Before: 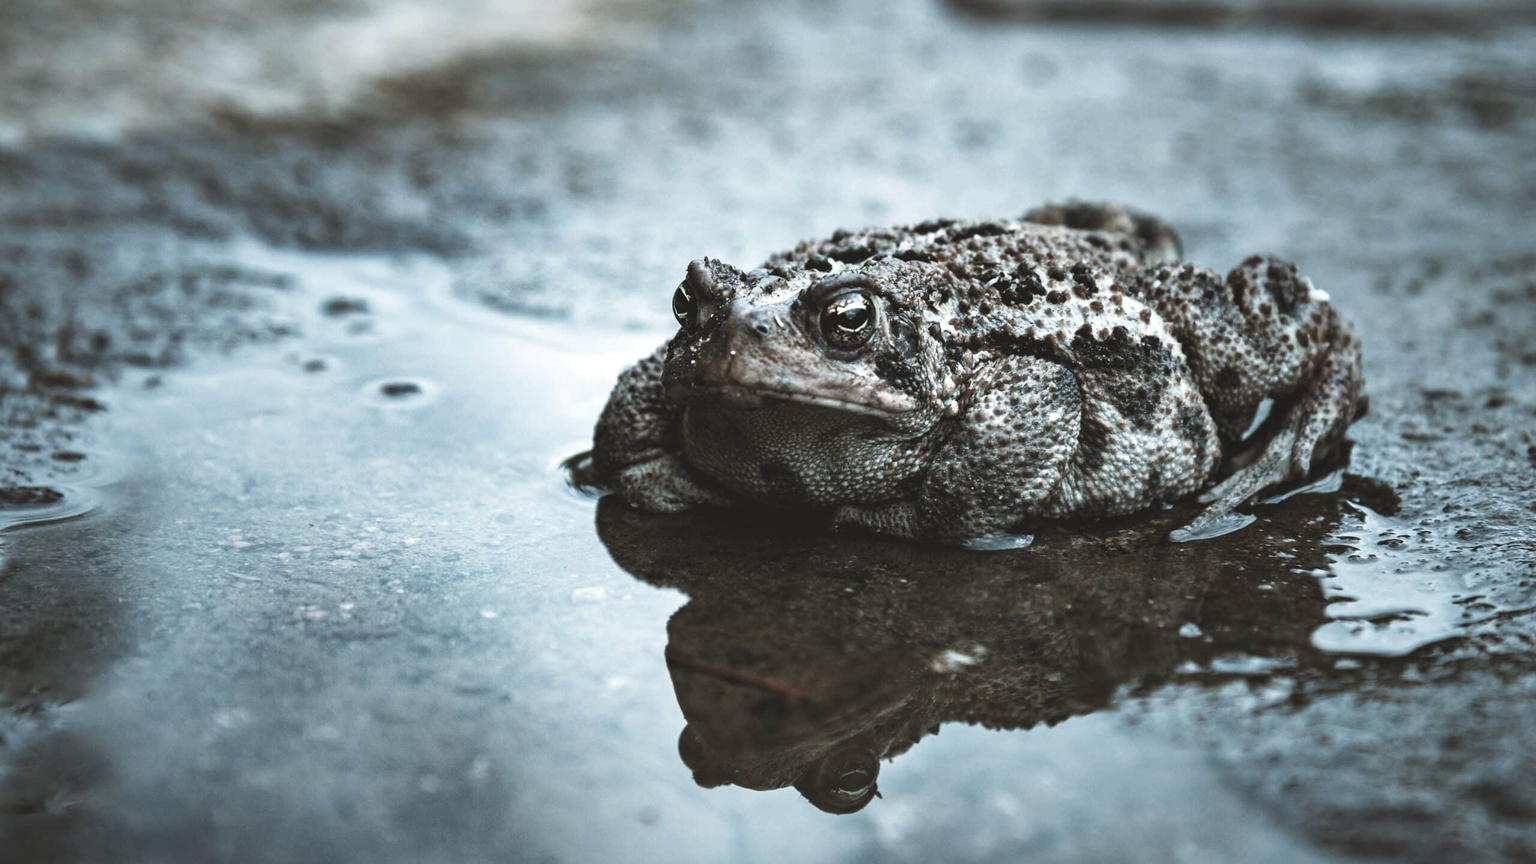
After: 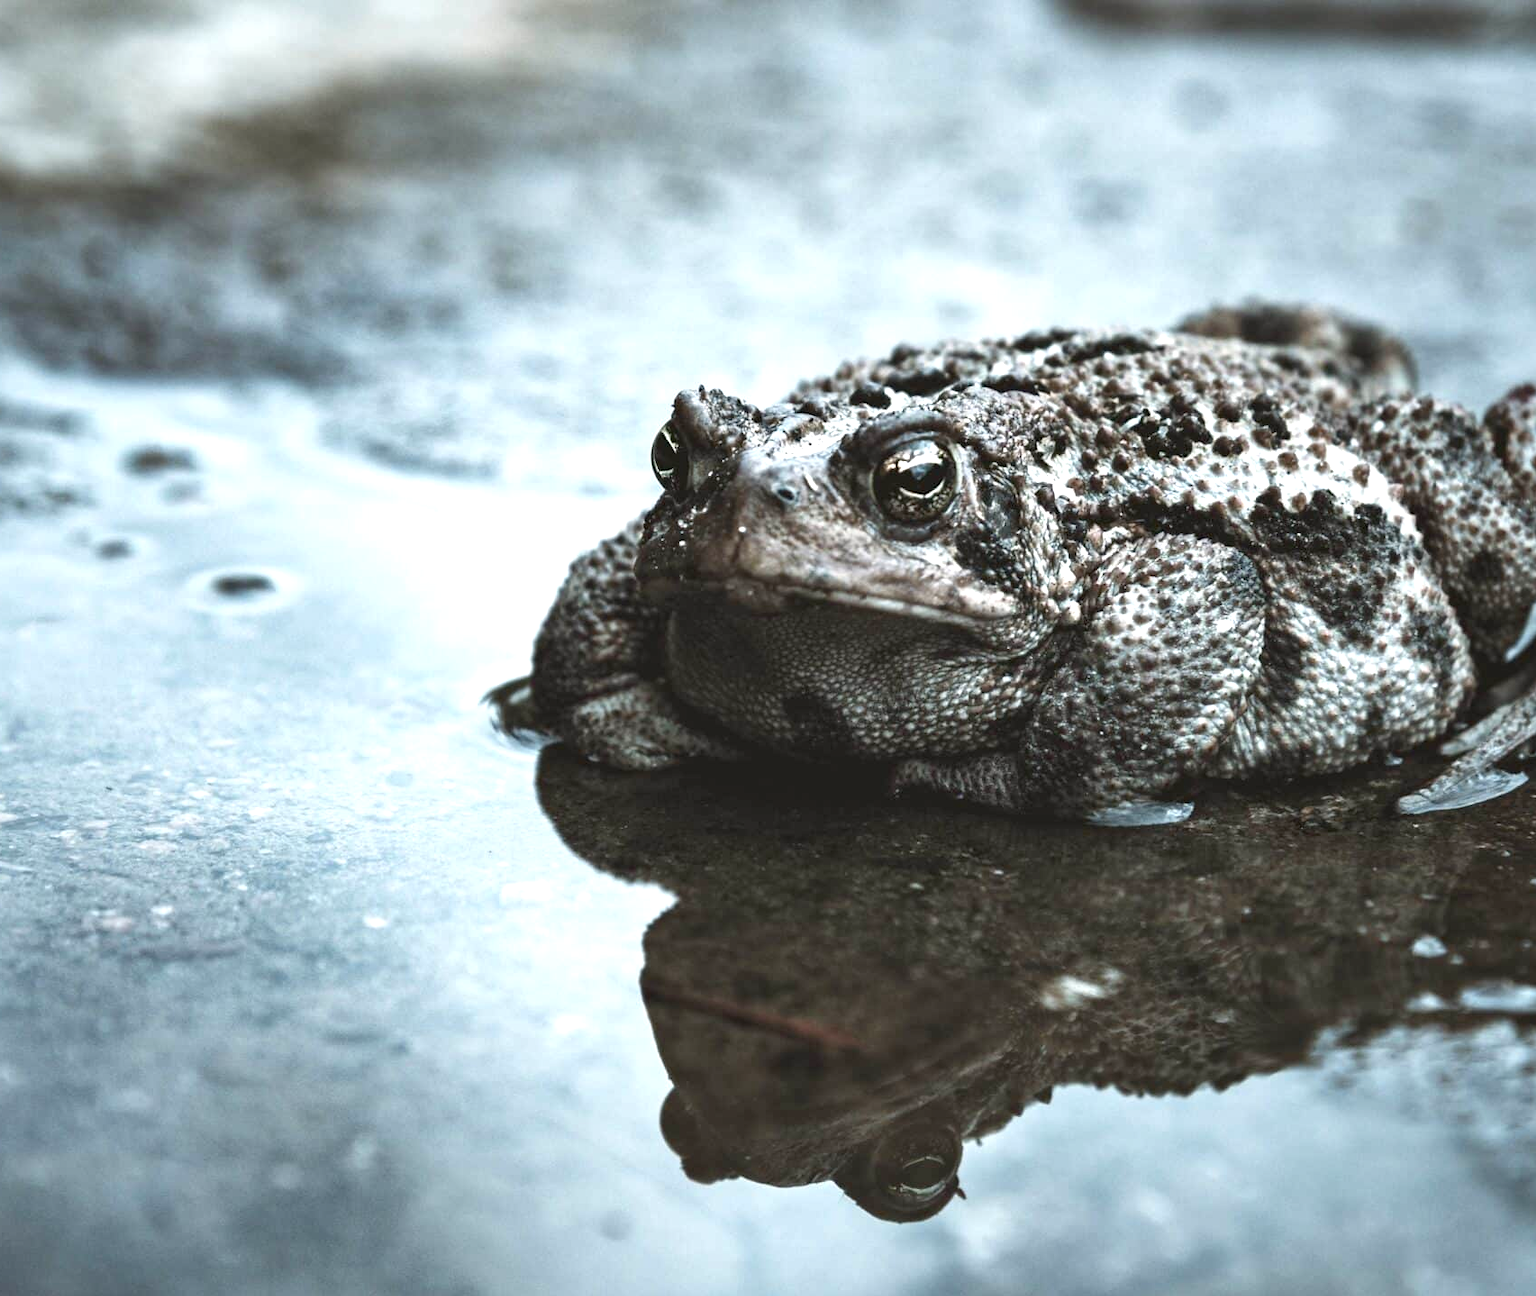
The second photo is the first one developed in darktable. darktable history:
exposure: black level correction 0.004, exposure 0.419 EV, compensate exposure bias true, compensate highlight preservation false
crop and rotate: left 15.567%, right 17.811%
